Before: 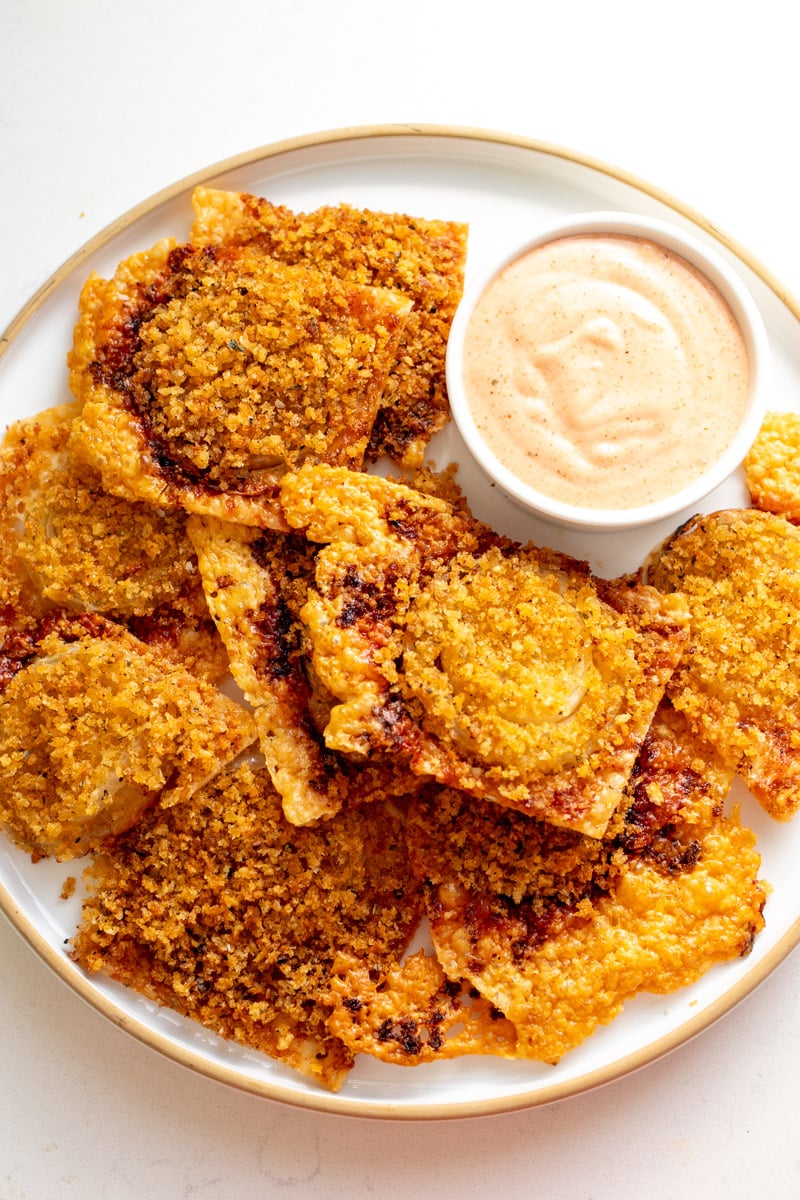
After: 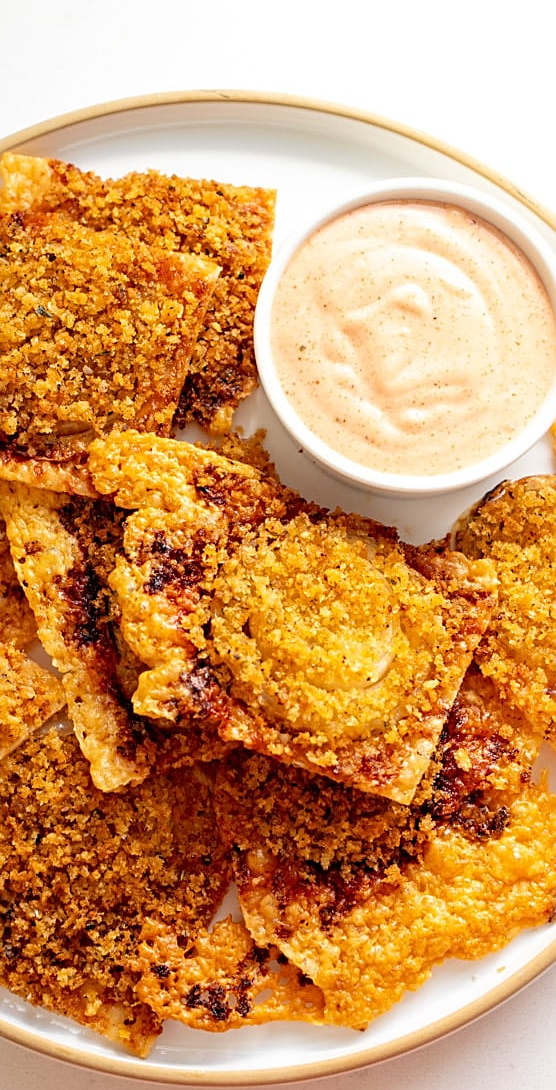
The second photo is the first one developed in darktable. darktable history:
sharpen: on, module defaults
crop and rotate: left 24.034%, top 2.838%, right 6.406%, bottom 6.299%
